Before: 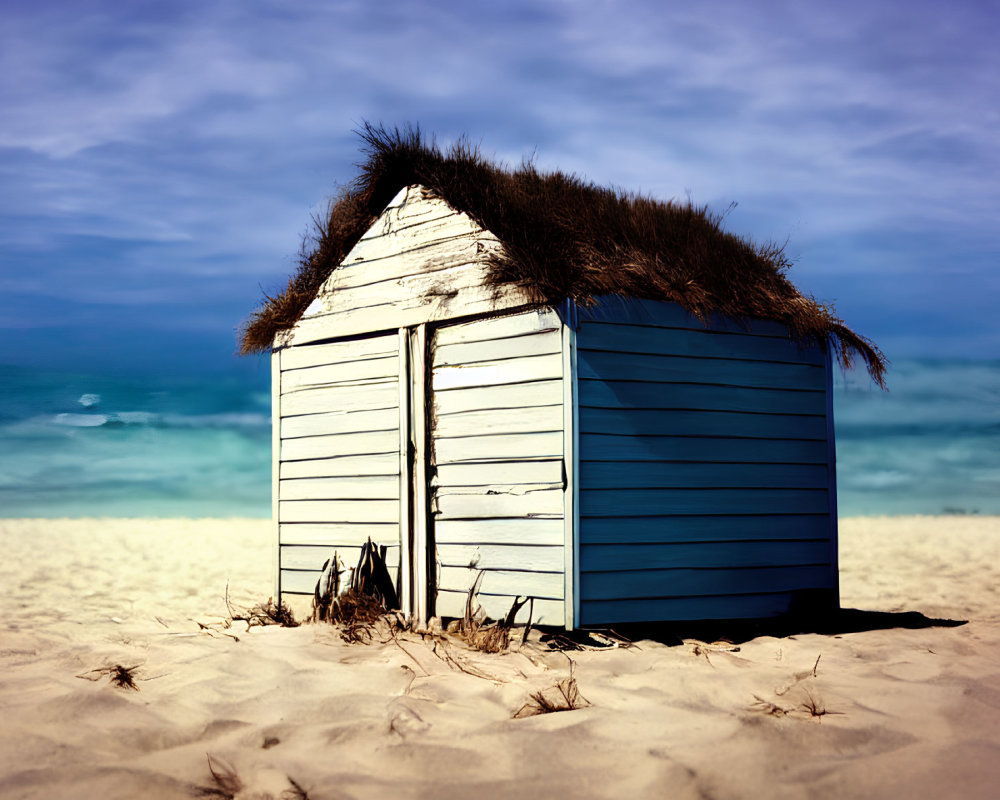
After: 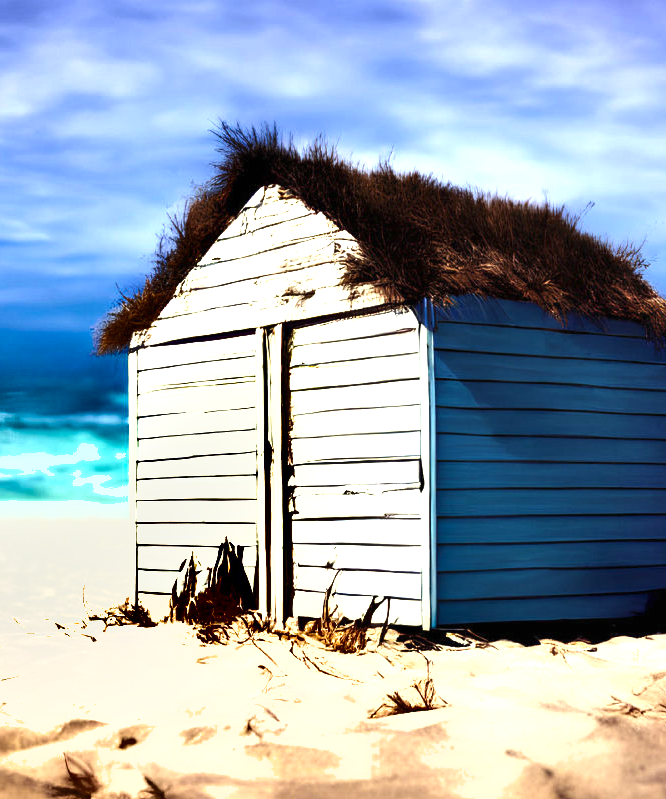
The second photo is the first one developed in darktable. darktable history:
exposure: black level correction 0, exposure 1.2 EV, compensate exposure bias true, compensate highlight preservation false
crop and rotate: left 14.345%, right 18.97%
shadows and highlights: soften with gaussian
